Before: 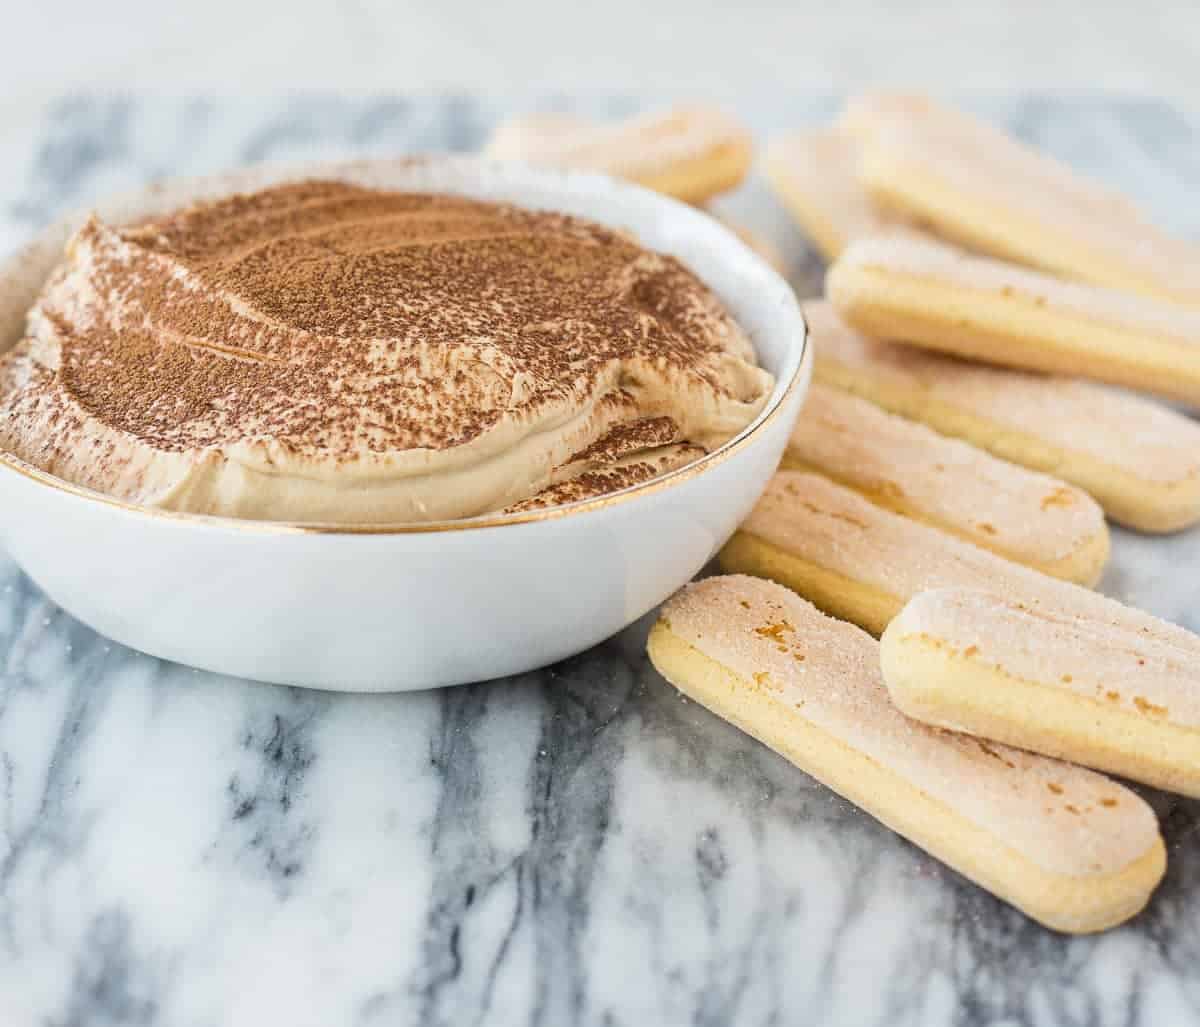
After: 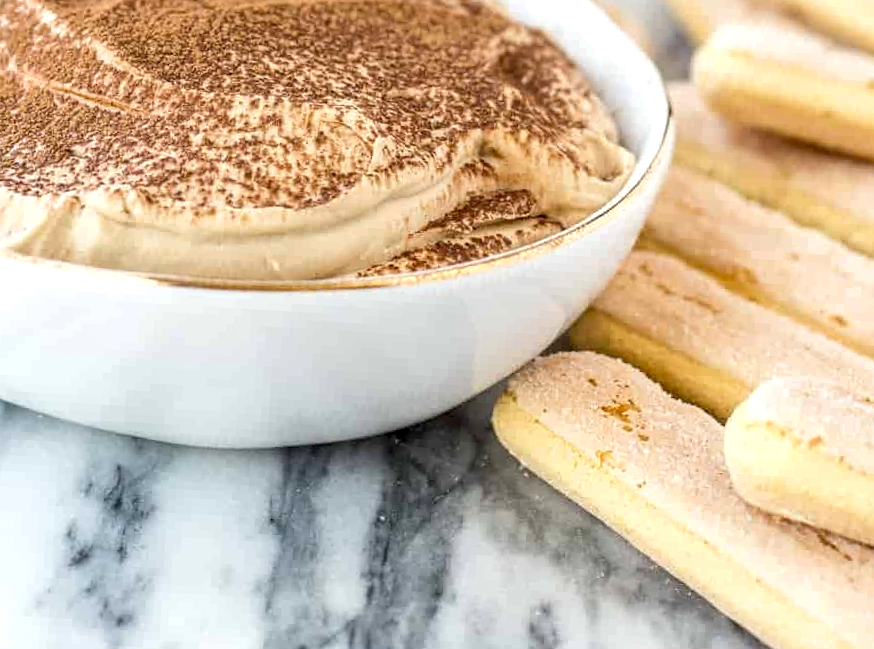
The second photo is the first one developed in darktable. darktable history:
crop and rotate: angle -3.37°, left 9.79%, top 20.73%, right 12.42%, bottom 11.82%
exposure: black level correction 0.005, exposure 0.286 EV, compensate highlight preservation false
local contrast: on, module defaults
